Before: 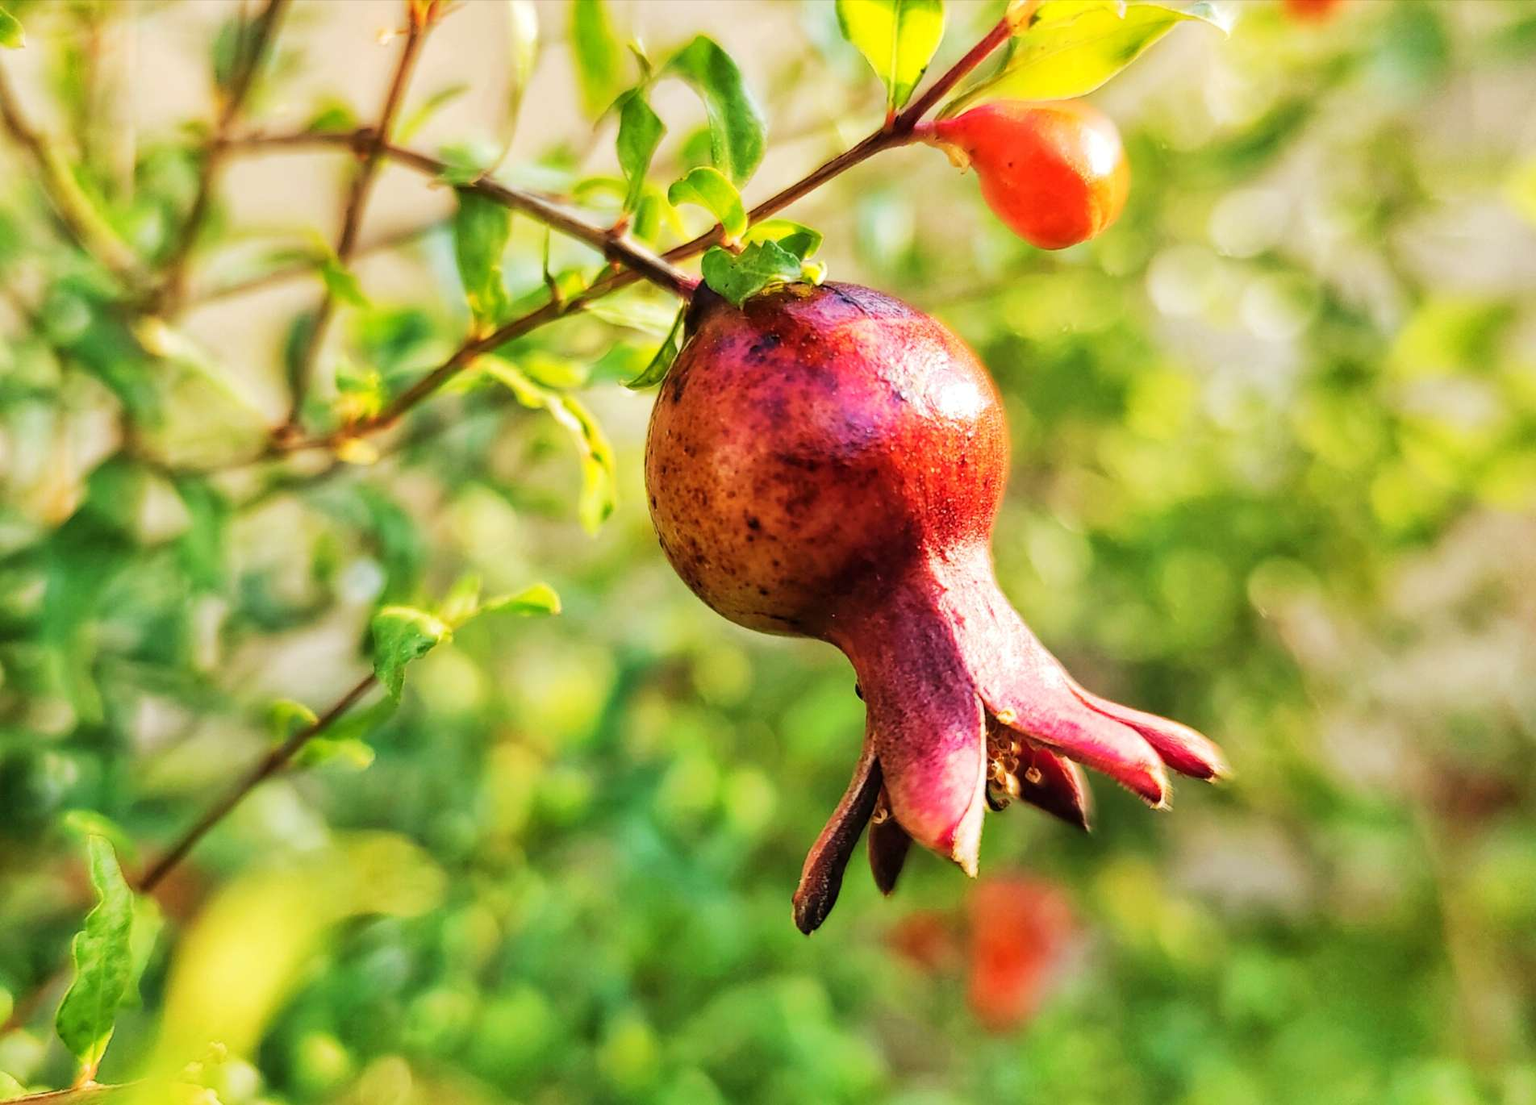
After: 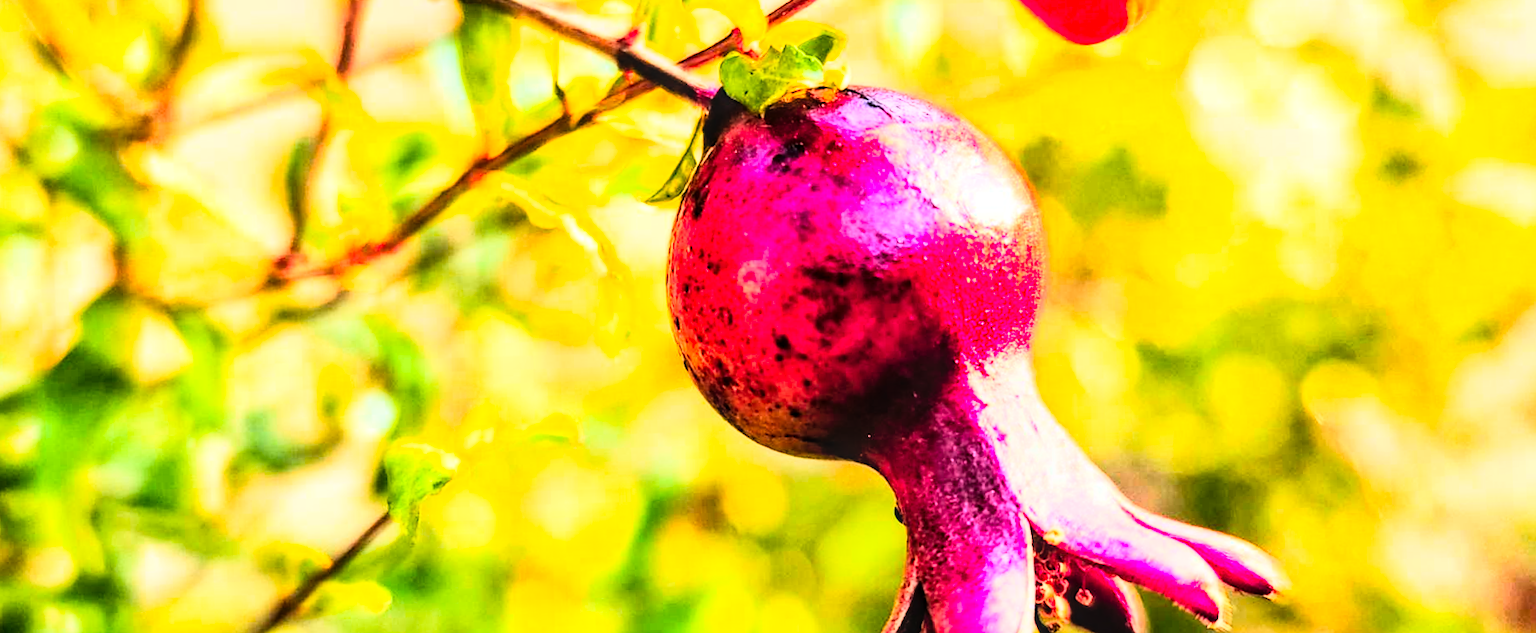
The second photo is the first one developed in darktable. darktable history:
crop: left 1.744%, top 19.225%, right 5.069%, bottom 28.357%
rotate and perspective: rotation -1.77°, lens shift (horizontal) 0.004, automatic cropping off
rgb curve: curves: ch0 [(0, 0) (0.21, 0.15) (0.24, 0.21) (0.5, 0.75) (0.75, 0.96) (0.89, 0.99) (1, 1)]; ch1 [(0, 0.02) (0.21, 0.13) (0.25, 0.2) (0.5, 0.67) (0.75, 0.9) (0.89, 0.97) (1, 1)]; ch2 [(0, 0.02) (0.21, 0.13) (0.25, 0.2) (0.5, 0.67) (0.75, 0.9) (0.89, 0.97) (1, 1)], compensate middle gray true
local contrast: on, module defaults
color zones: curves: ch1 [(0.235, 0.558) (0.75, 0.5)]; ch2 [(0.25, 0.462) (0.749, 0.457)], mix 40.67%
